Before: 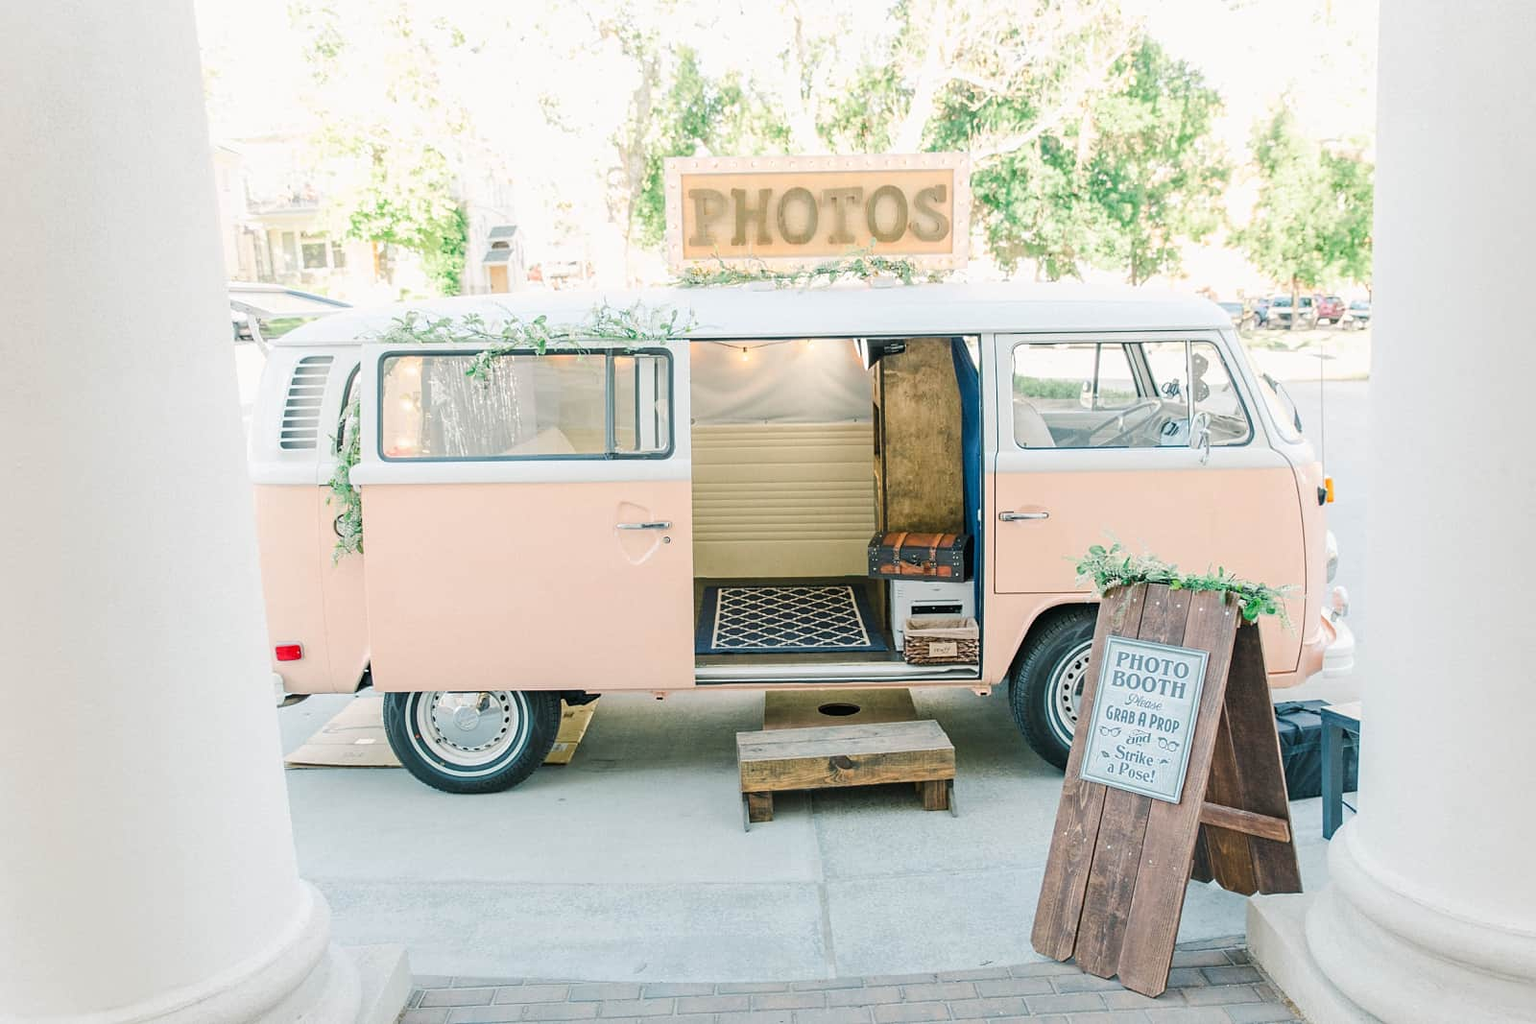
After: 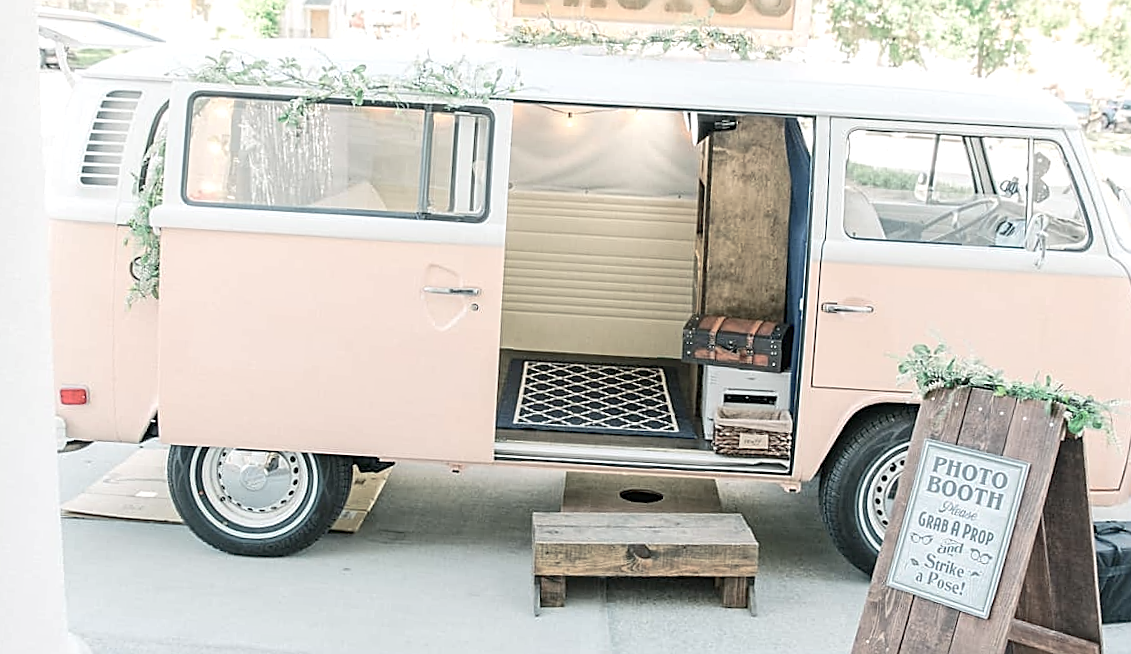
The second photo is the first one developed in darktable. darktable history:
crop and rotate: angle -4.05°, left 9.899%, top 20.571%, right 12.059%, bottom 11.767%
tone equalizer: -8 EV -0.456 EV, -7 EV -0.358 EV, -6 EV -0.328 EV, -5 EV -0.183 EV, -3 EV 0.236 EV, -2 EV 0.317 EV, -1 EV 0.408 EV, +0 EV 0.441 EV
color balance rgb: perceptual saturation grading › global saturation -28.94%, perceptual saturation grading › highlights -20.021%, perceptual saturation grading › mid-tones -23.918%, perceptual saturation grading › shadows -24.08%, contrast -9.845%
color correction: highlights b* 0.017, saturation 1.13
sharpen: on, module defaults
